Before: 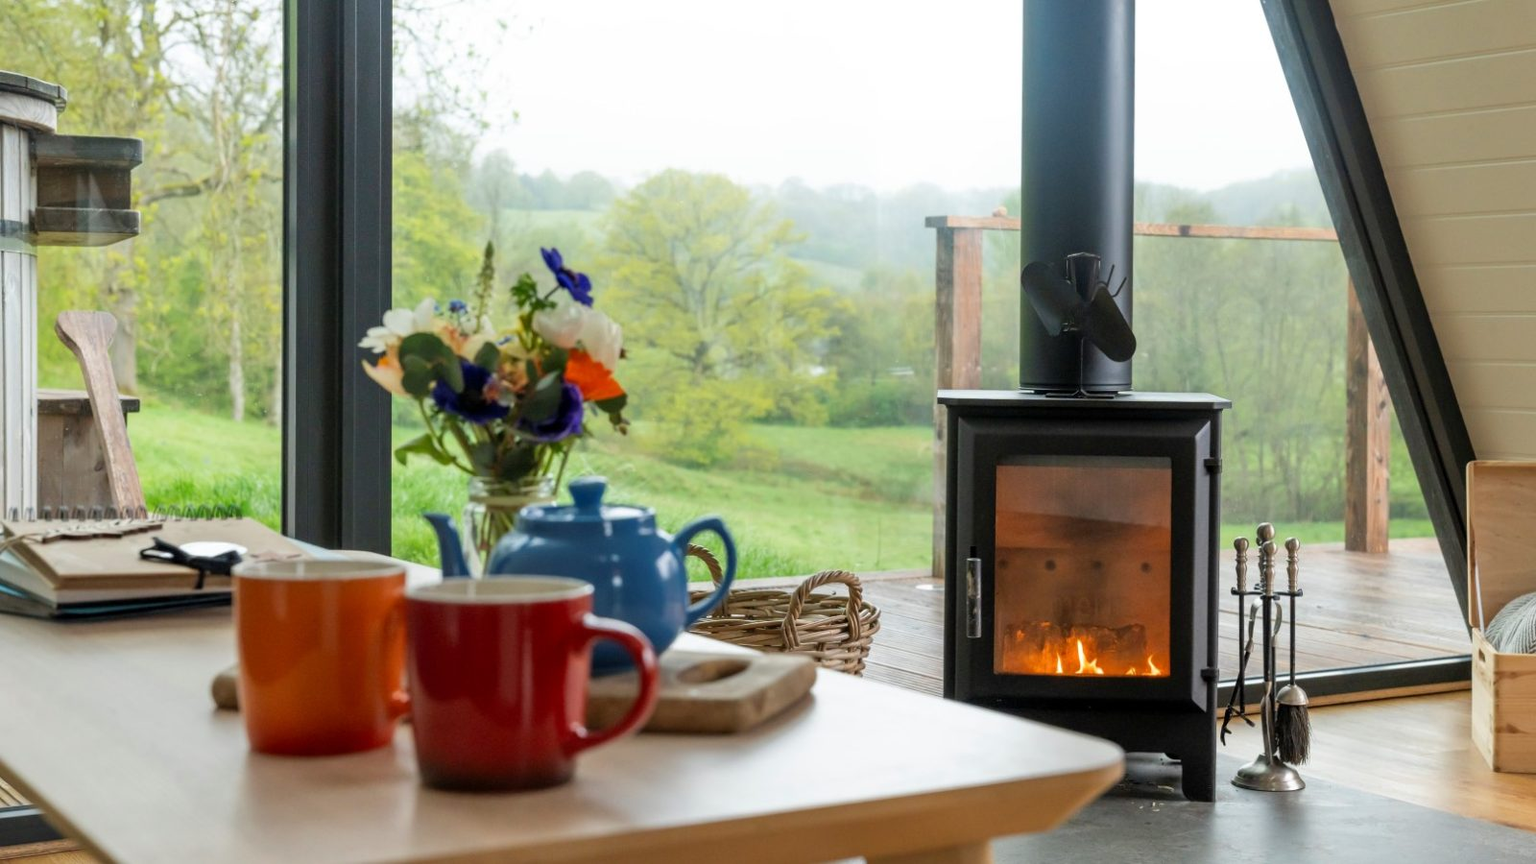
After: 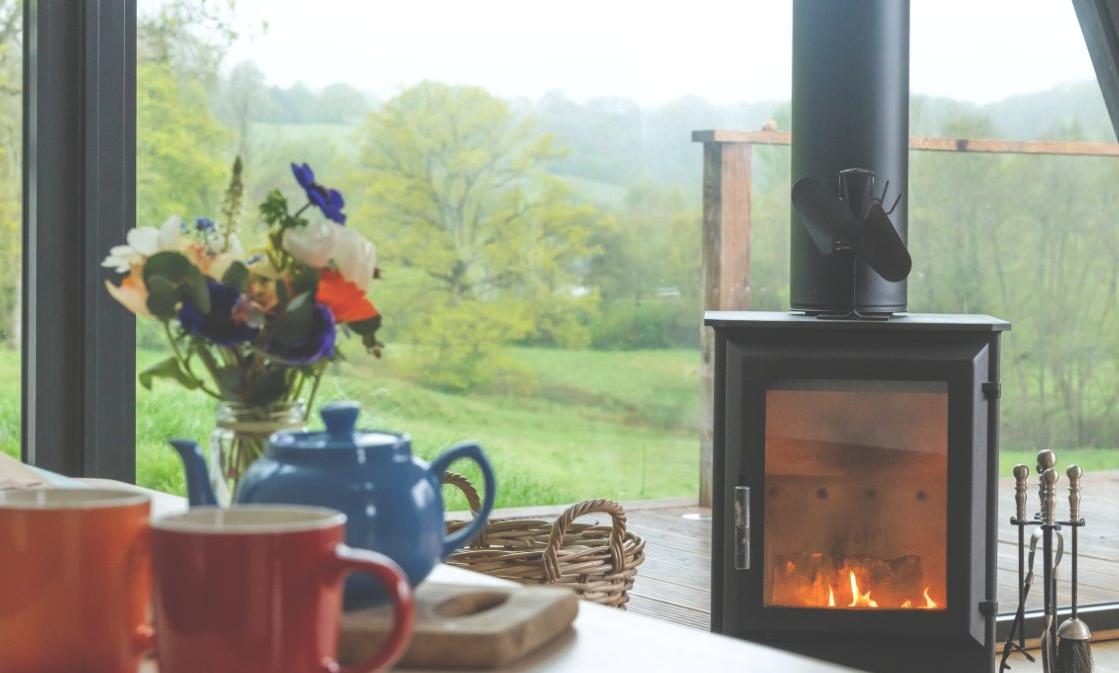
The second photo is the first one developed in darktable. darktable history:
white balance: red 0.986, blue 1.01
crop and rotate: left 17.046%, top 10.659%, right 12.989%, bottom 14.553%
exposure: black level correction -0.041, exposure 0.064 EV, compensate highlight preservation false
